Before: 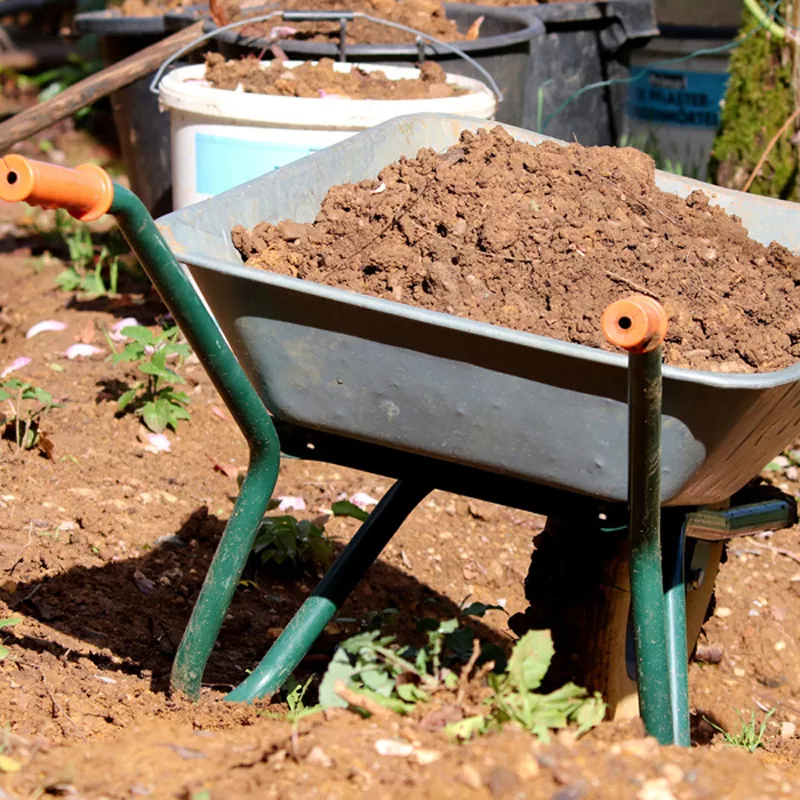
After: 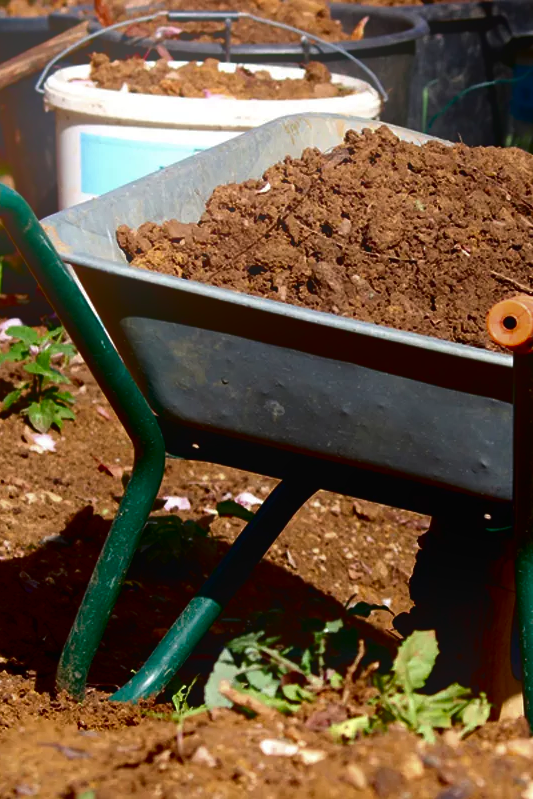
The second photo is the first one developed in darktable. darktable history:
contrast brightness saturation: contrast 0.09, brightness -0.59, saturation 0.17
bloom: on, module defaults
crop and rotate: left 14.436%, right 18.898%
